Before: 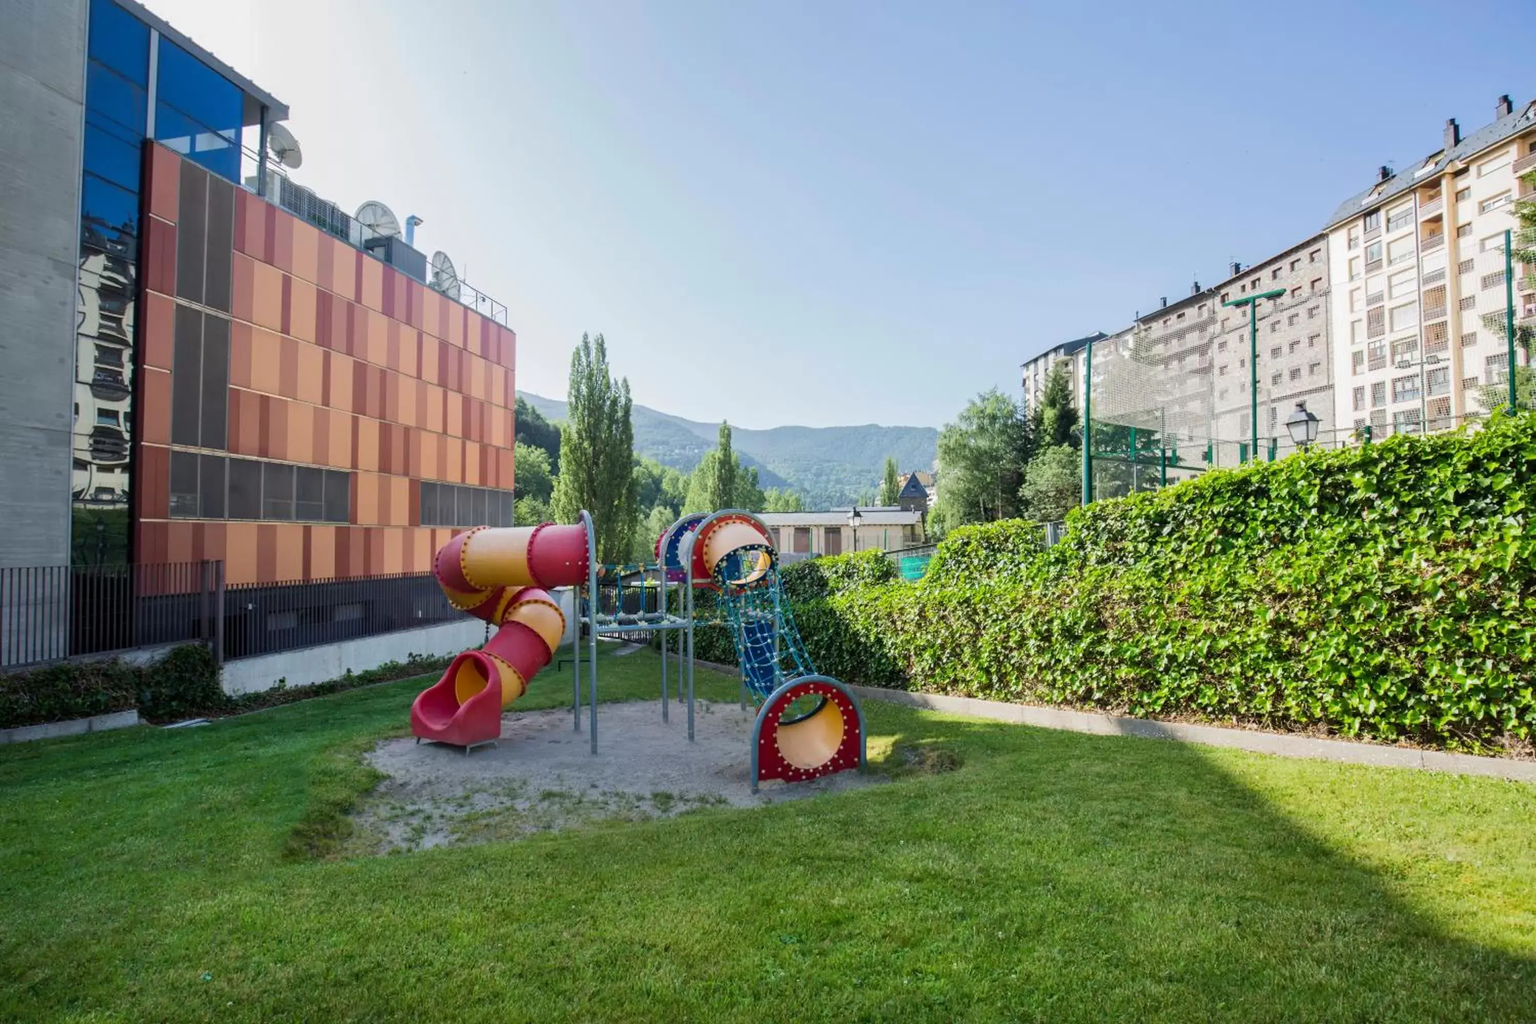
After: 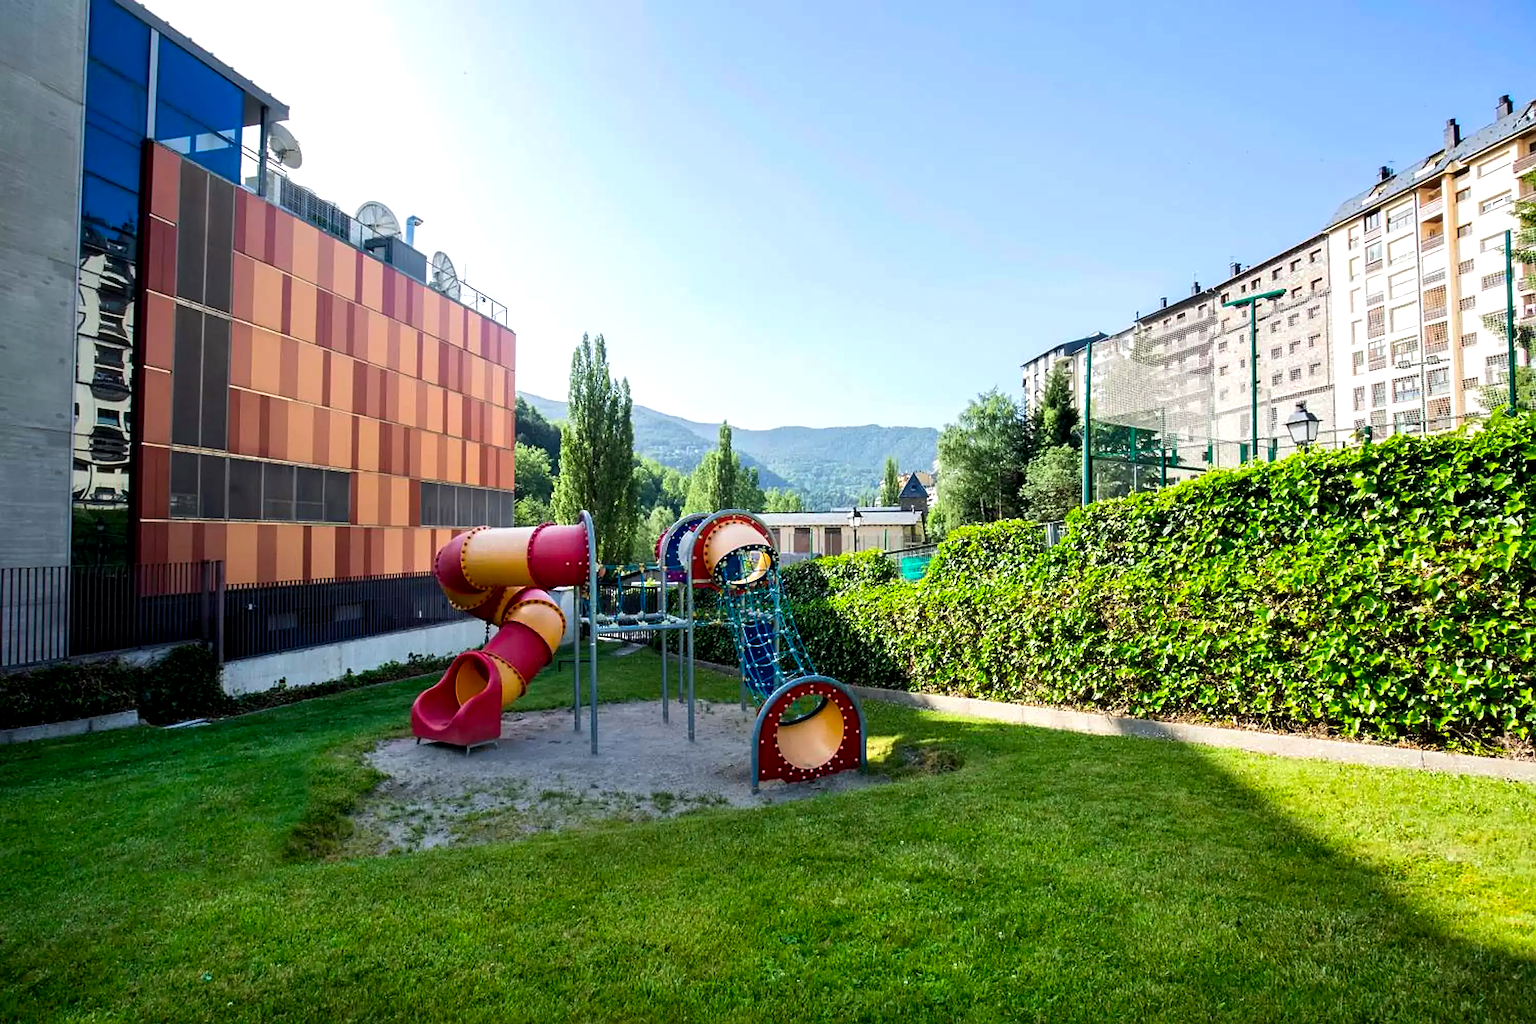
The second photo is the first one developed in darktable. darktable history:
sharpen: on, module defaults
color balance: lift [0.991, 1, 1, 1], gamma [0.996, 1, 1, 1], input saturation 98.52%, contrast 20.34%, output saturation 103.72%
